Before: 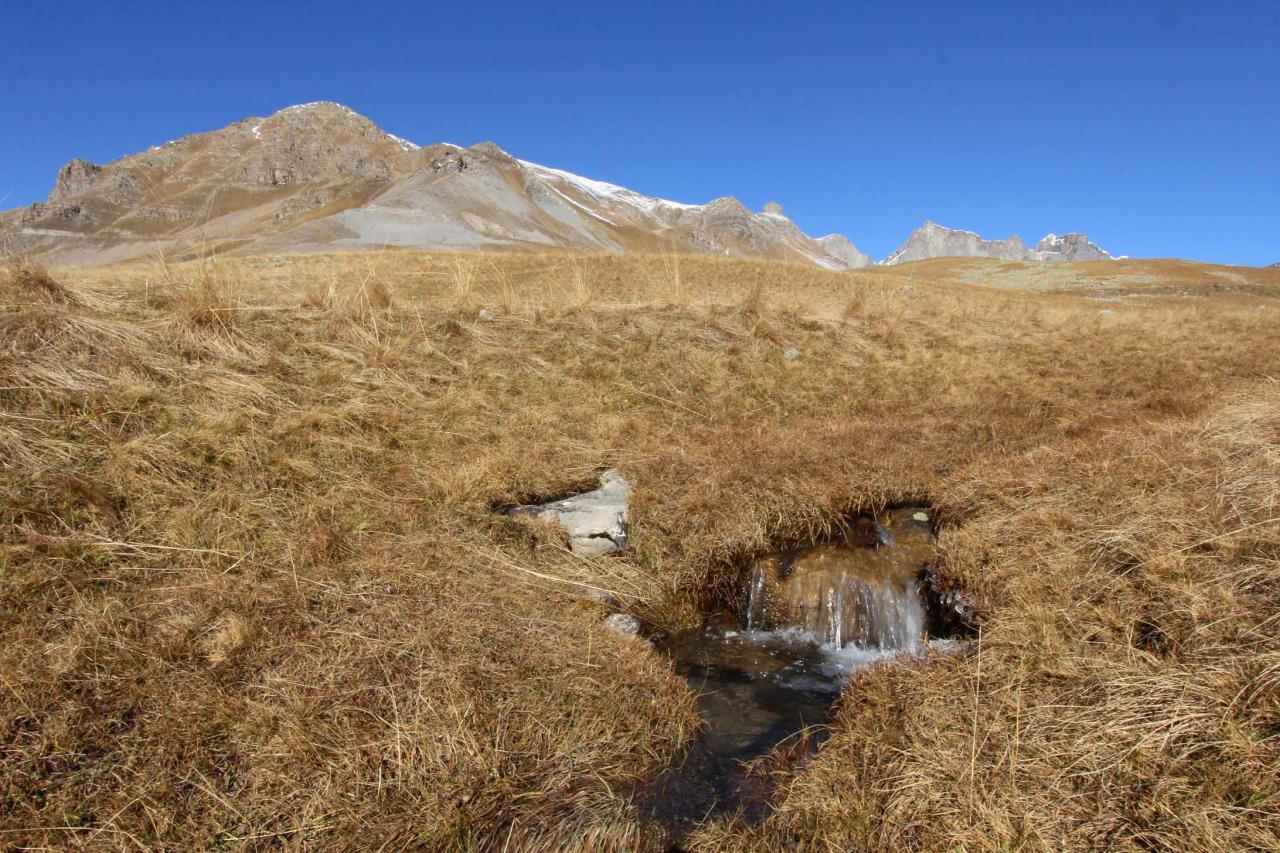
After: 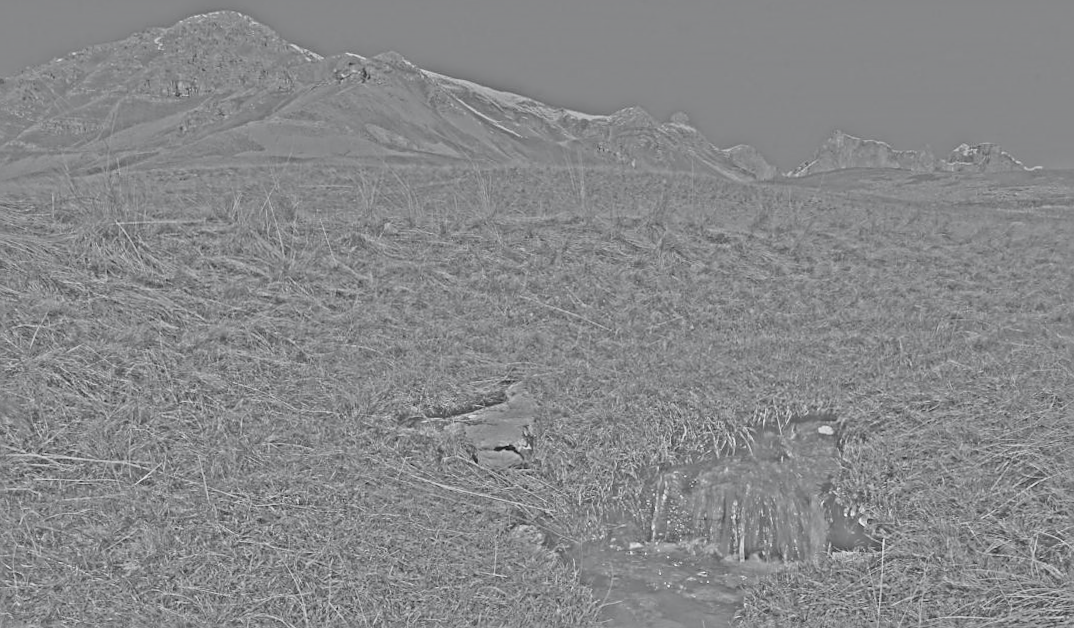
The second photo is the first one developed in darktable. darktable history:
rotate and perspective: lens shift (vertical) 0.048, lens shift (horizontal) -0.024, automatic cropping off
sharpen: on, module defaults
crop: left 7.856%, top 11.836%, right 10.12%, bottom 15.387%
shadows and highlights: on, module defaults
tone curve: curves: ch0 [(0, 0) (0.051, 0.027) (0.096, 0.071) (0.241, 0.247) (0.455, 0.52) (0.594, 0.692) (0.715, 0.845) (0.84, 0.936) (1, 1)]; ch1 [(0, 0) (0.1, 0.038) (0.318, 0.243) (0.399, 0.351) (0.478, 0.469) (0.499, 0.499) (0.534, 0.549) (0.565, 0.605) (0.601, 0.644) (0.666, 0.701) (1, 1)]; ch2 [(0, 0) (0.453, 0.45) (0.479, 0.483) (0.504, 0.499) (0.52, 0.508) (0.561, 0.573) (0.592, 0.617) (0.824, 0.815) (1, 1)], color space Lab, independent channels, preserve colors none
highpass: sharpness 25.84%, contrast boost 14.94%
